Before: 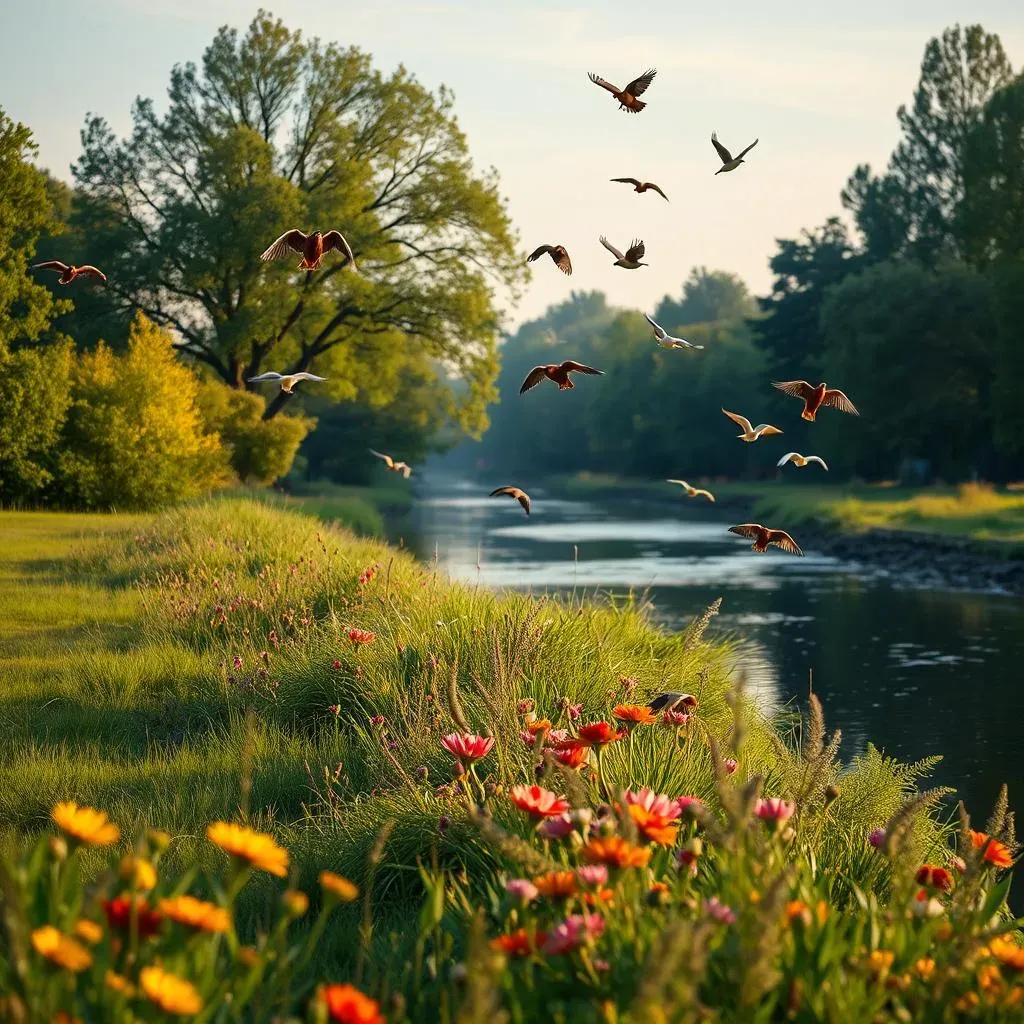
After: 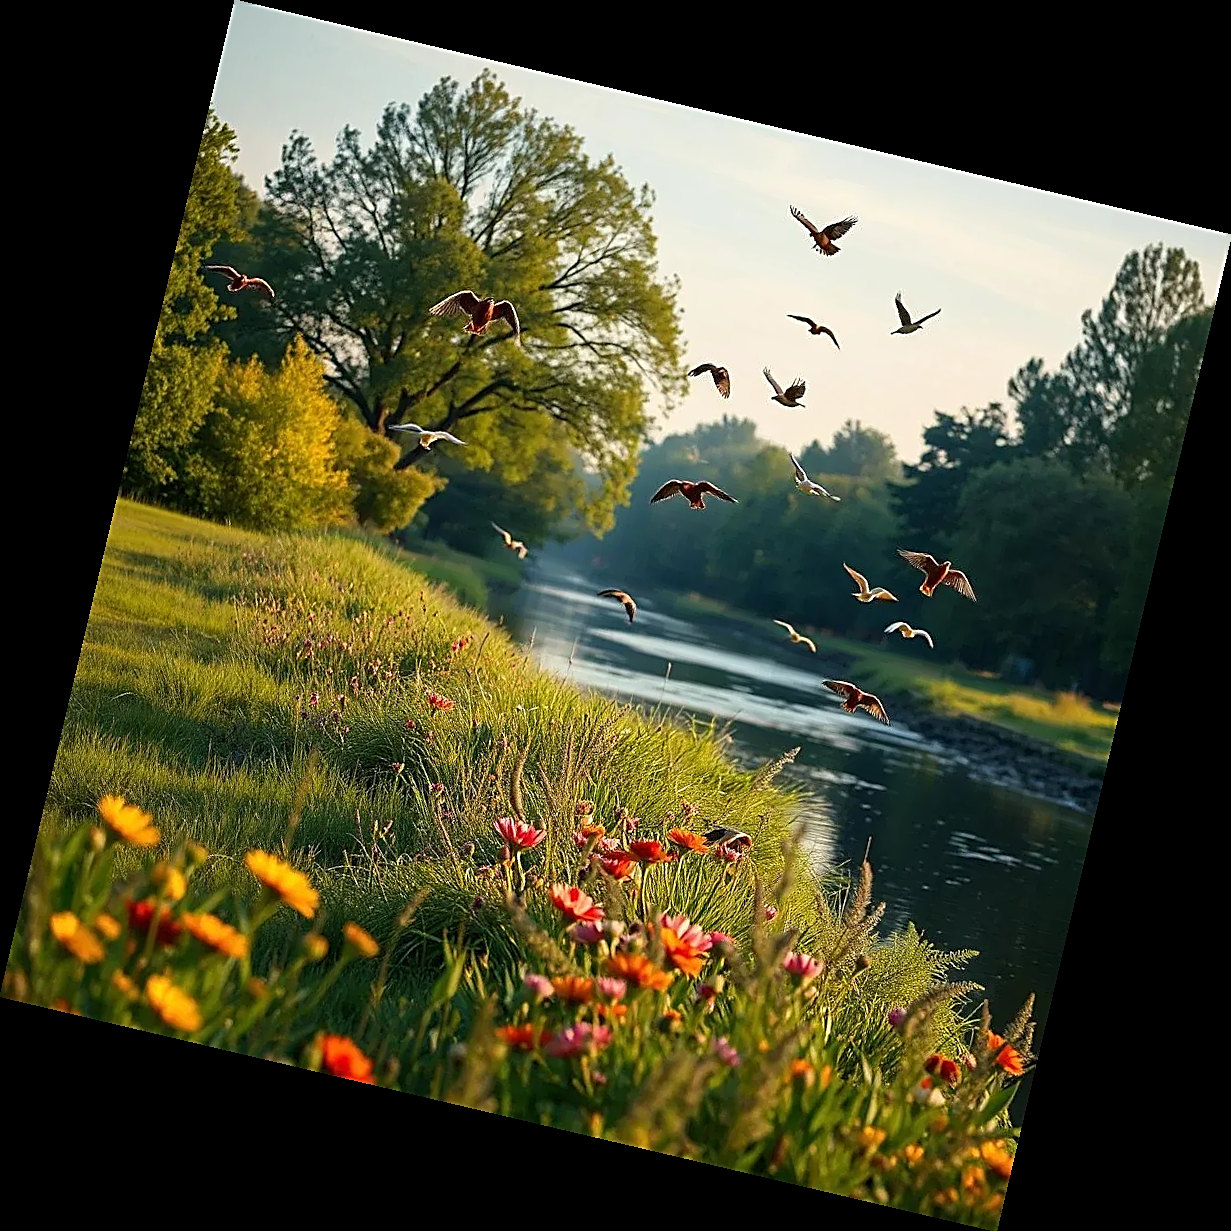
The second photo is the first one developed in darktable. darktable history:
sharpen: amount 0.901
rotate and perspective: rotation 13.27°, automatic cropping off
